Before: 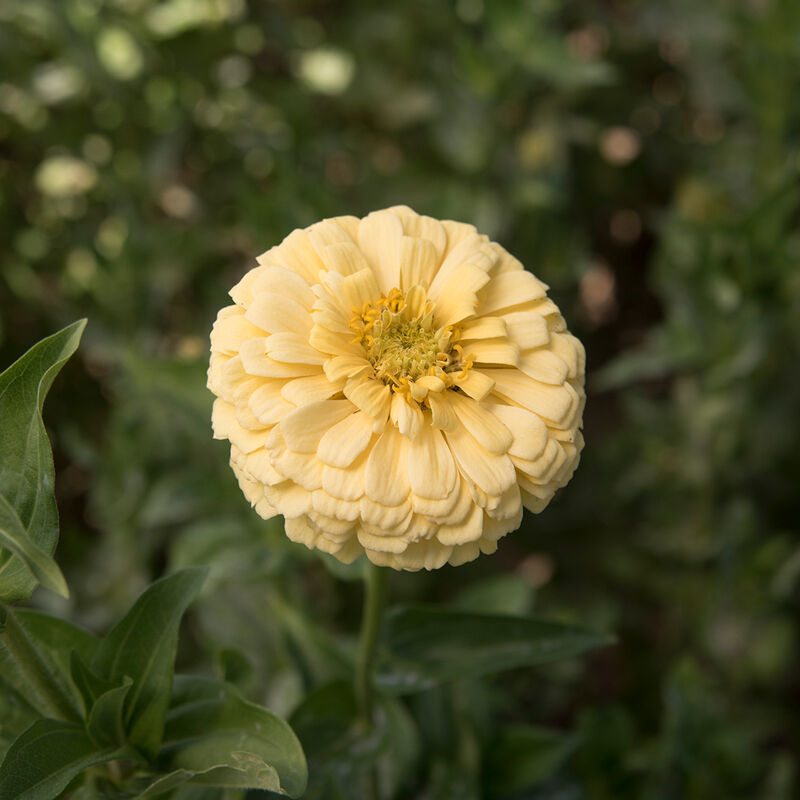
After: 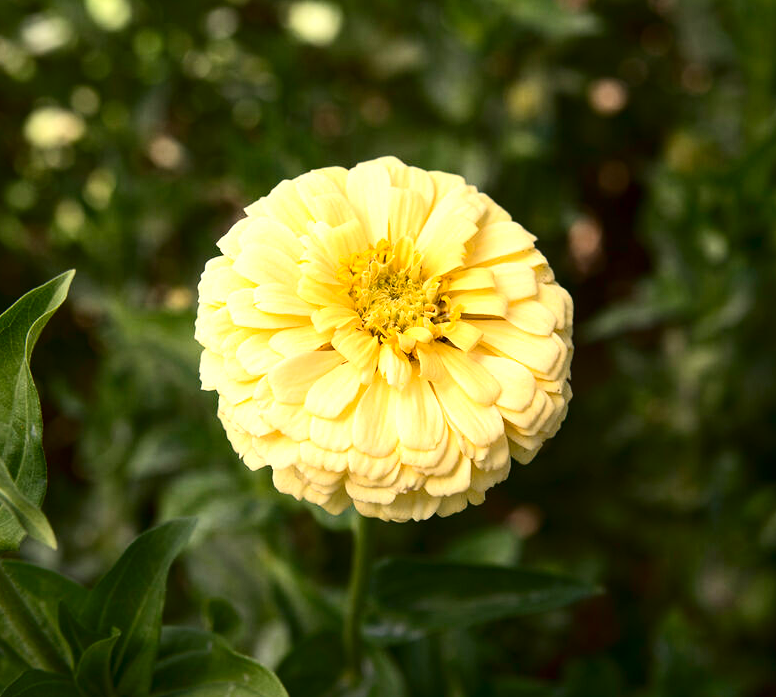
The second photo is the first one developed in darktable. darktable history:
contrast brightness saturation: contrast 0.21, brightness -0.11, saturation 0.21
crop: left 1.507%, top 6.147%, right 1.379%, bottom 6.637%
exposure: exposure 0.766 EV, compensate highlight preservation false
